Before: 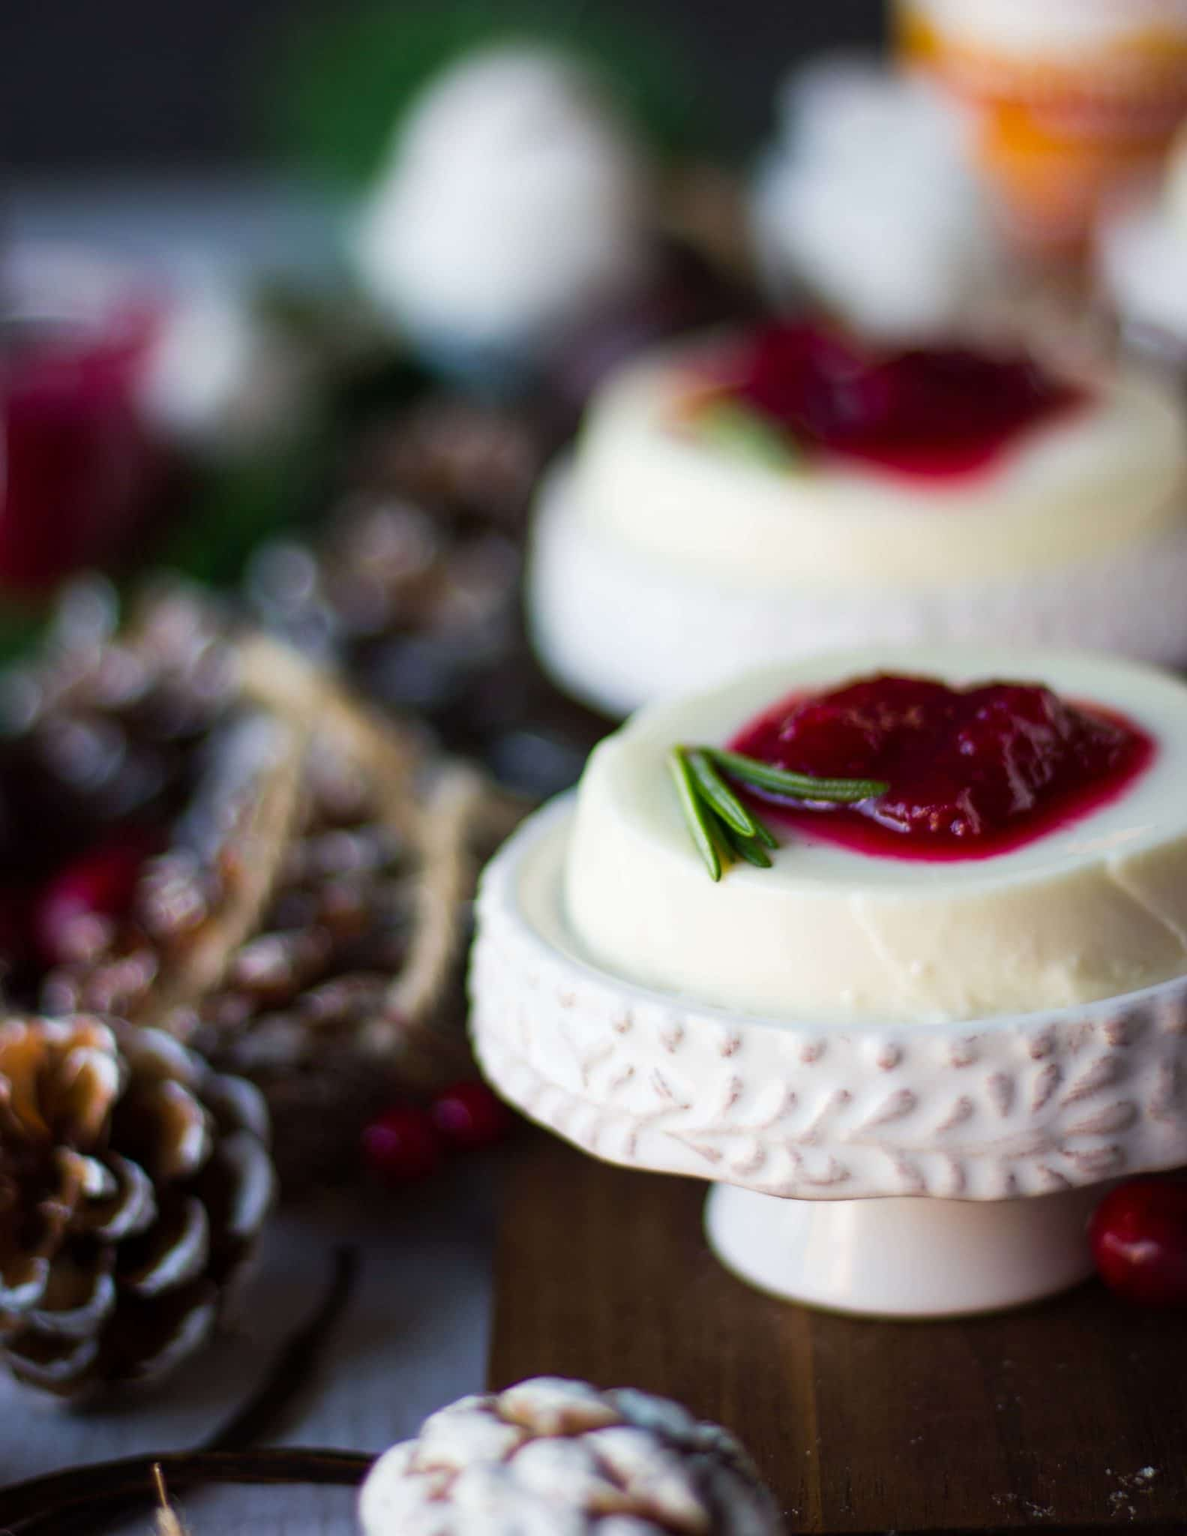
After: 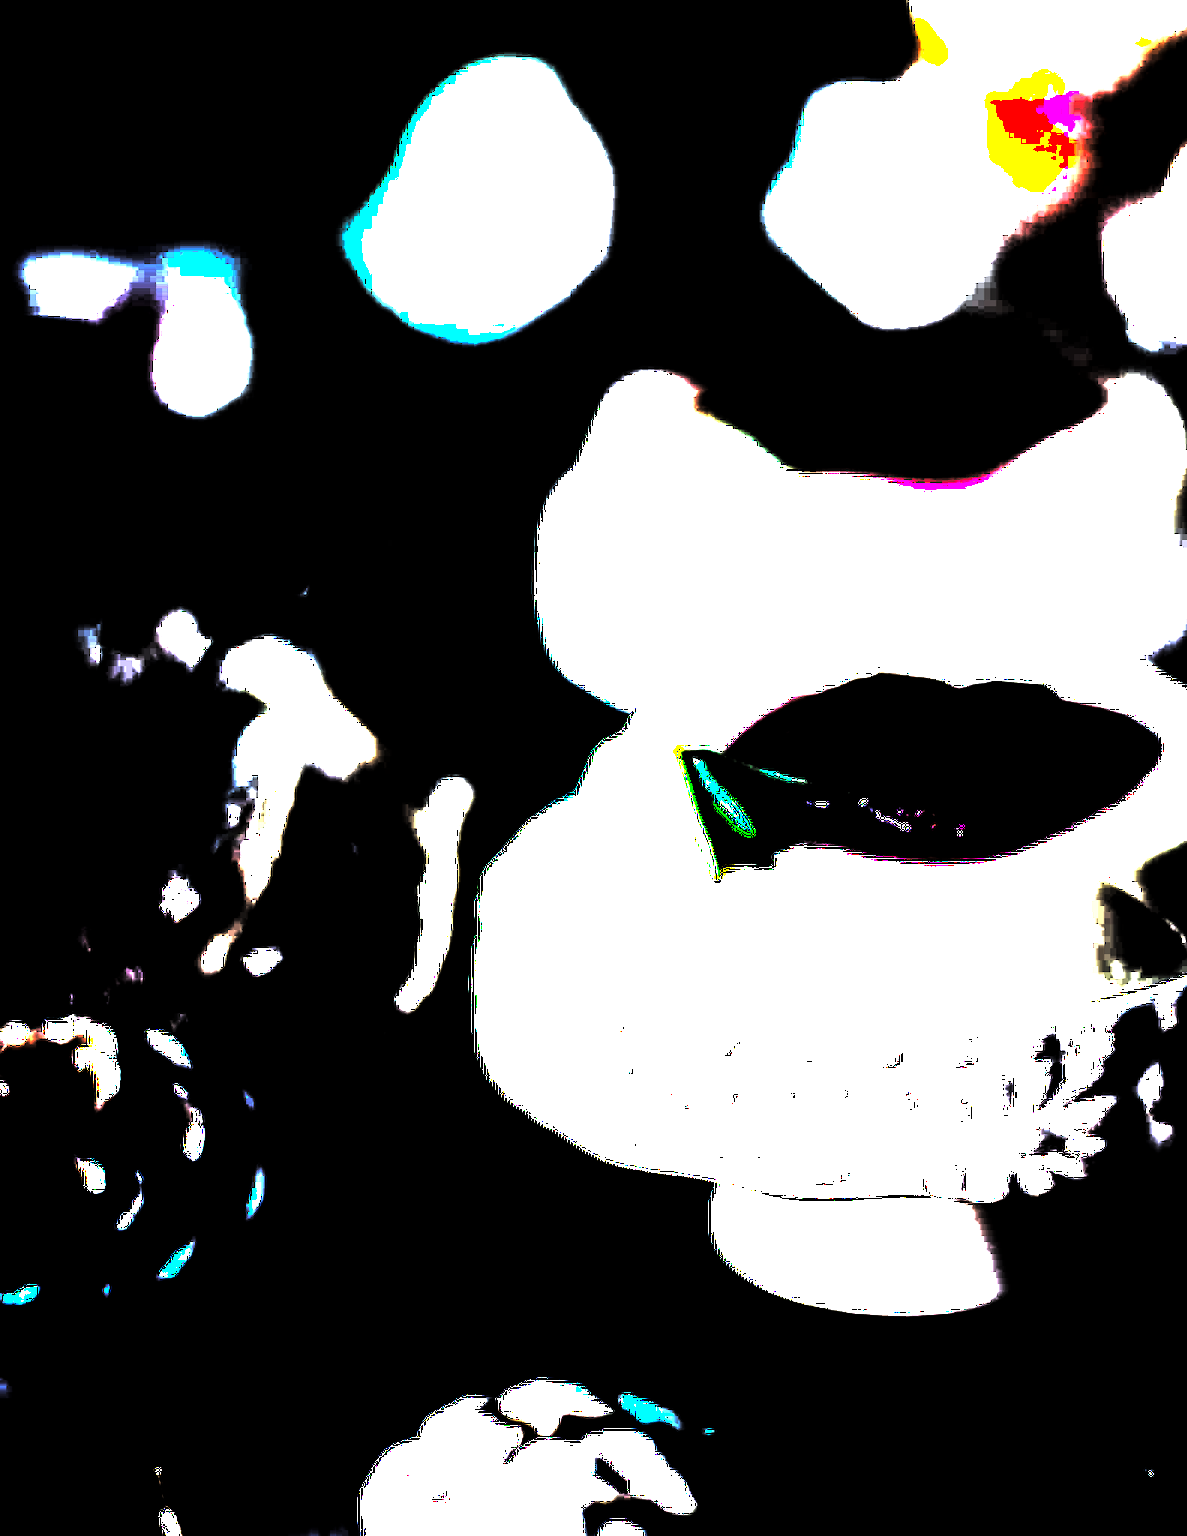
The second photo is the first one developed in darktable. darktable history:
exposure: black level correction 0, exposure 2.097 EV, compensate highlight preservation false
local contrast: mode bilateral grid, contrast 25, coarseness 60, detail 151%, midtone range 0.2
base curve: curves: ch0 [(0, 0) (0.826, 0.587) (1, 1)], preserve colors none
color calibration: illuminant custom, x 0.368, y 0.373, temperature 4339.68 K
tone equalizer: on, module defaults
levels: levels [0.721, 0.937, 0.997]
